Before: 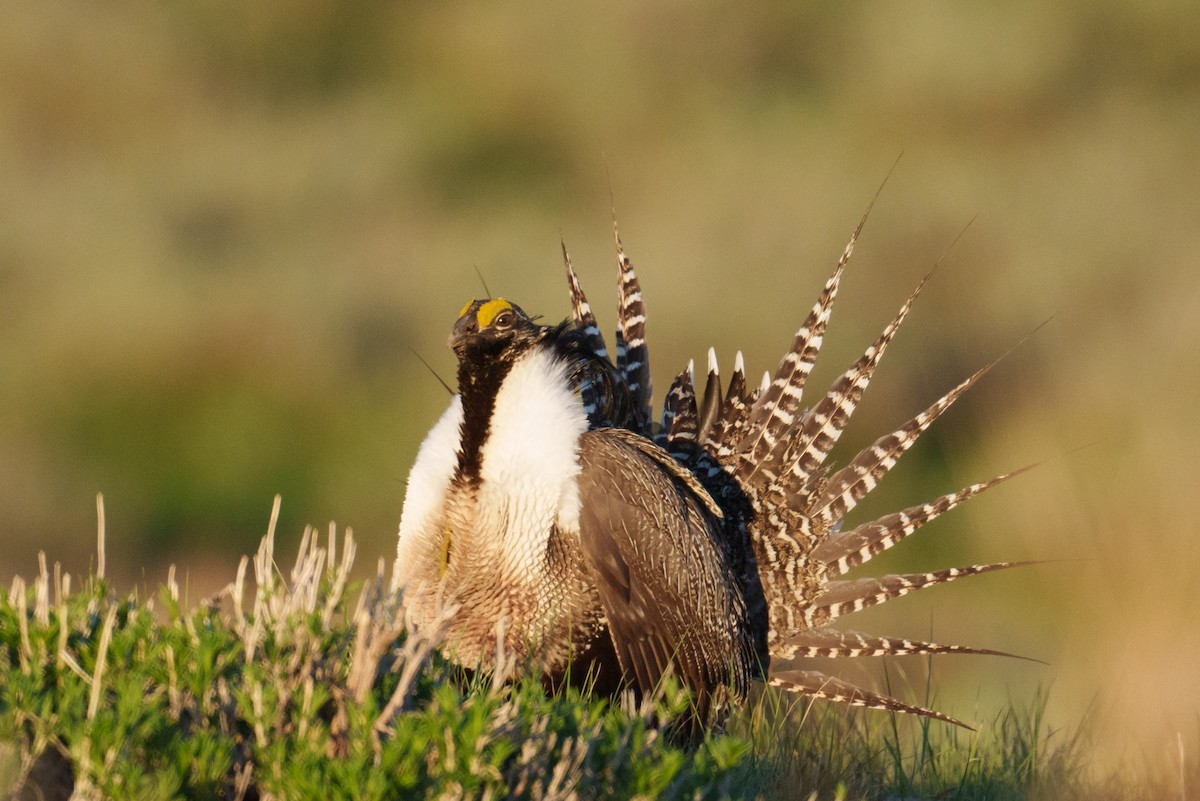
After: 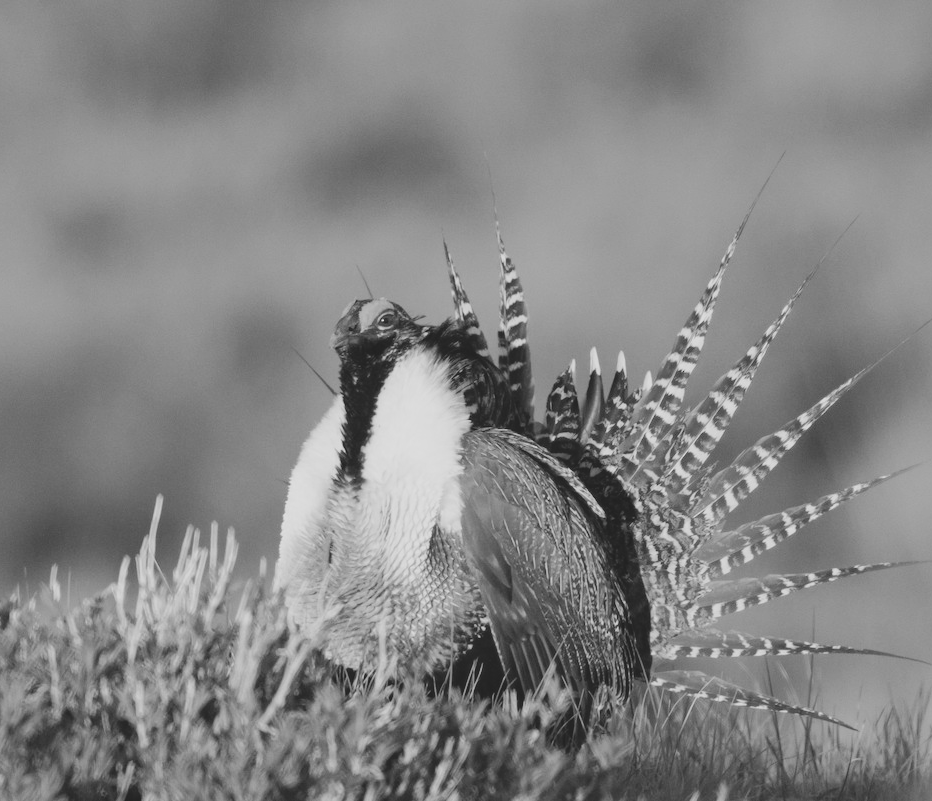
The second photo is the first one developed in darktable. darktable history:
color correction: highlights a* -20.25, highlights b* 20.33, shadows a* 19.91, shadows b* -19.72, saturation 0.37
crop: left 9.846%, right 12.454%
contrast brightness saturation: contrast -0.293
color zones: curves: ch1 [(0, -0.014) (0.143, -0.013) (0.286, -0.013) (0.429, -0.016) (0.571, -0.019) (0.714, -0.015) (0.857, 0.002) (1, -0.014)]
tone curve: curves: ch0 [(0, 0) (0.003, 0.031) (0.011, 0.033) (0.025, 0.036) (0.044, 0.045) (0.069, 0.06) (0.1, 0.079) (0.136, 0.109) (0.177, 0.15) (0.224, 0.192) (0.277, 0.262) (0.335, 0.347) (0.399, 0.433) (0.468, 0.528) (0.543, 0.624) (0.623, 0.705) (0.709, 0.788) (0.801, 0.865) (0.898, 0.933) (1, 1)], color space Lab, independent channels, preserve colors none
shadows and highlights: highlights color adjustment 46.1%, low approximation 0.01, soften with gaussian
